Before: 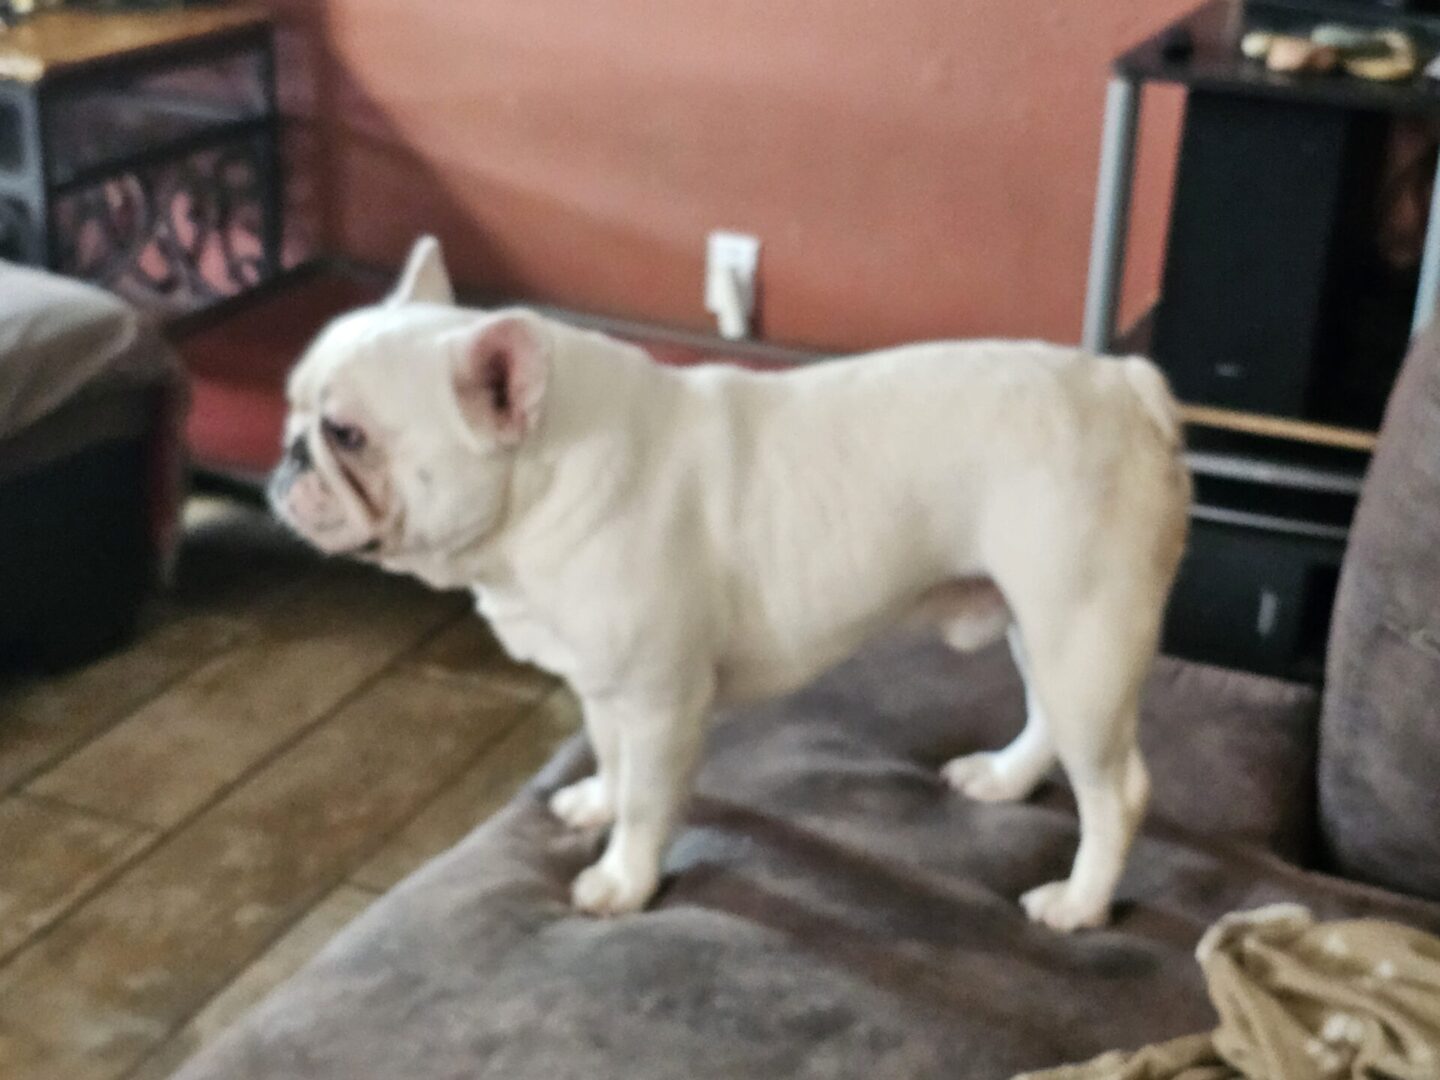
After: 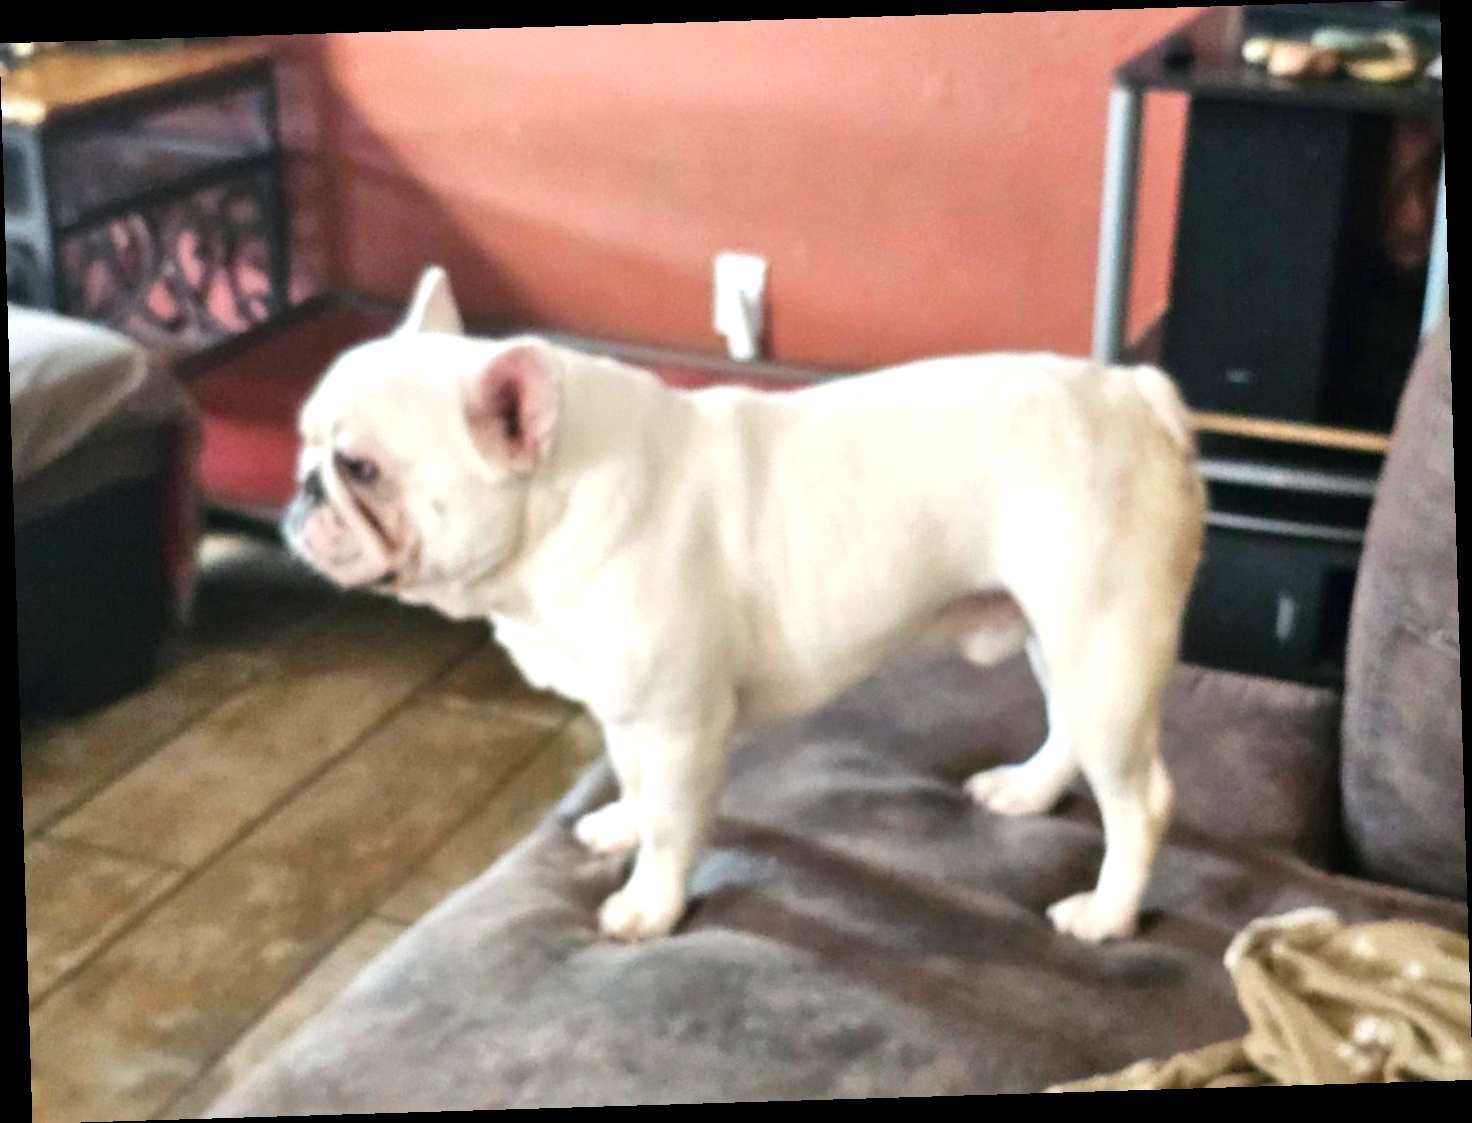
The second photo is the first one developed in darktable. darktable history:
rotate and perspective: rotation -1.75°, automatic cropping off
exposure: black level correction 0, exposure 0.7 EV, compensate exposure bias true, compensate highlight preservation false
white balance: emerald 1
